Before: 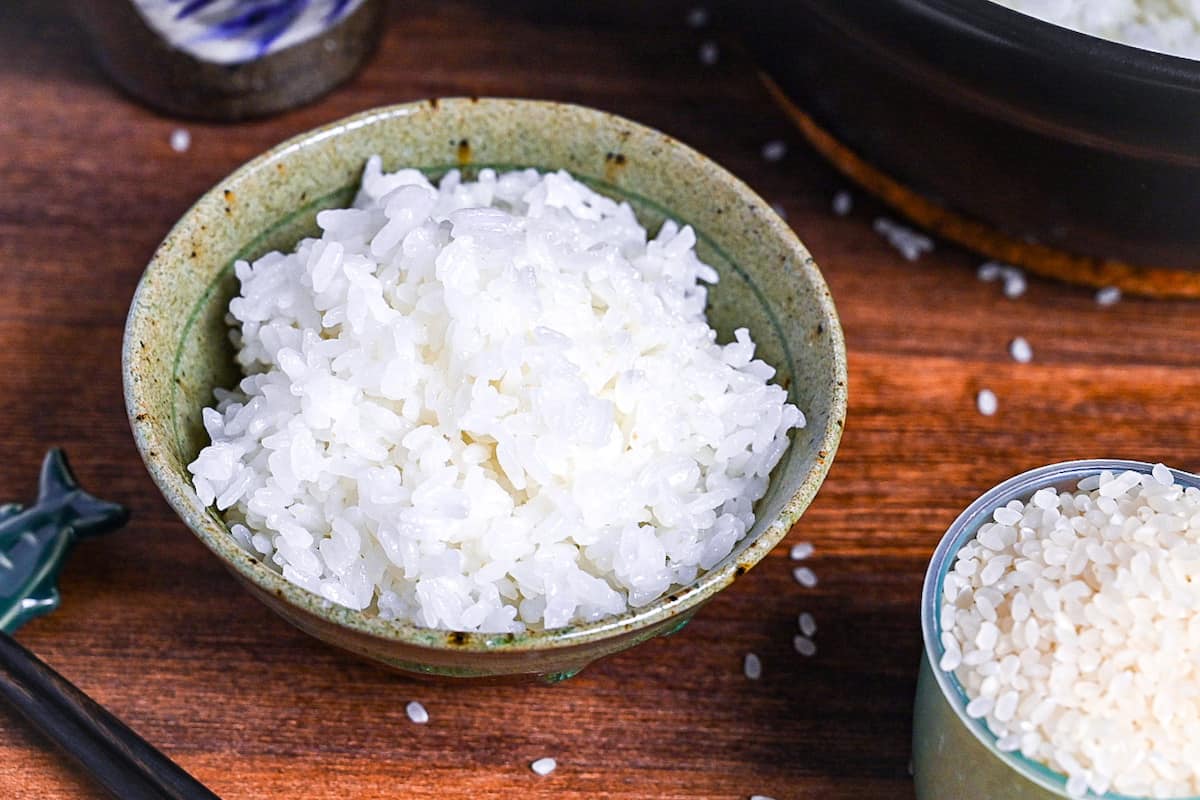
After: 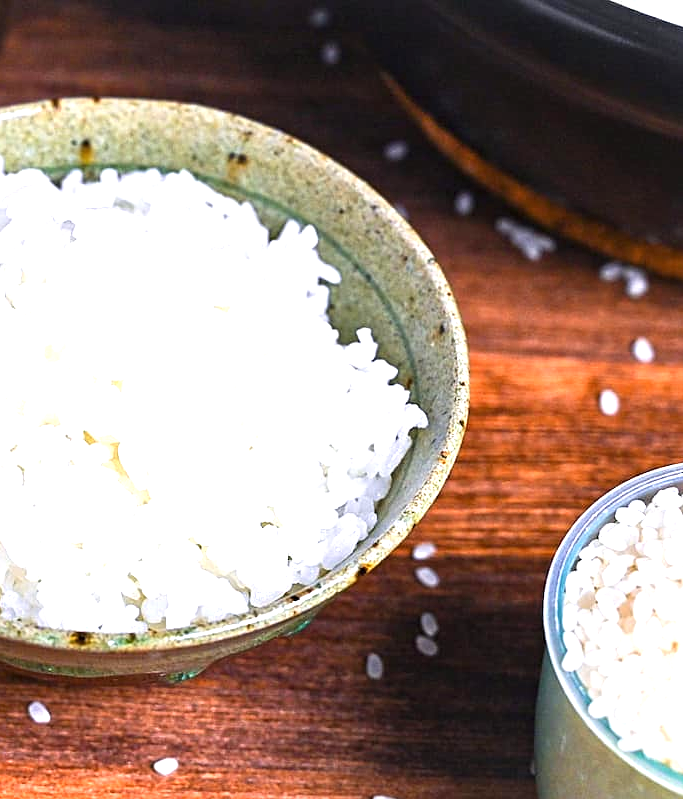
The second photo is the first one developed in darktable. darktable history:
sharpen: amount 0.208
crop: left 31.503%, top 0.014%, right 11.563%
exposure: black level correction -0.001, exposure 0.905 EV, compensate highlight preservation false
